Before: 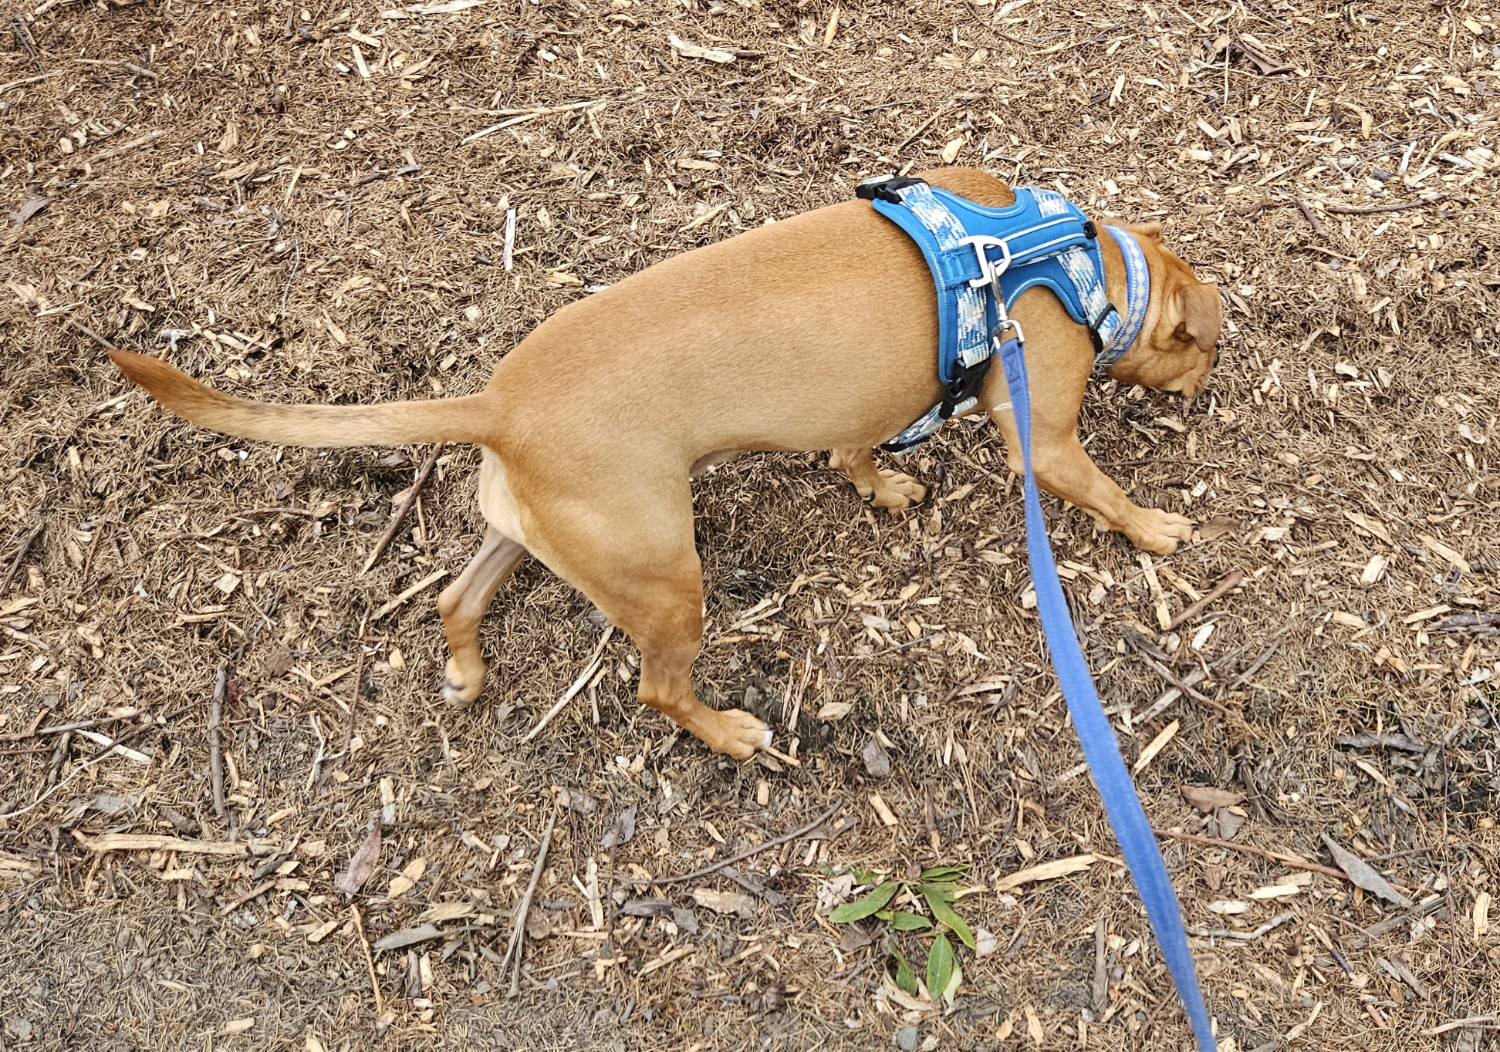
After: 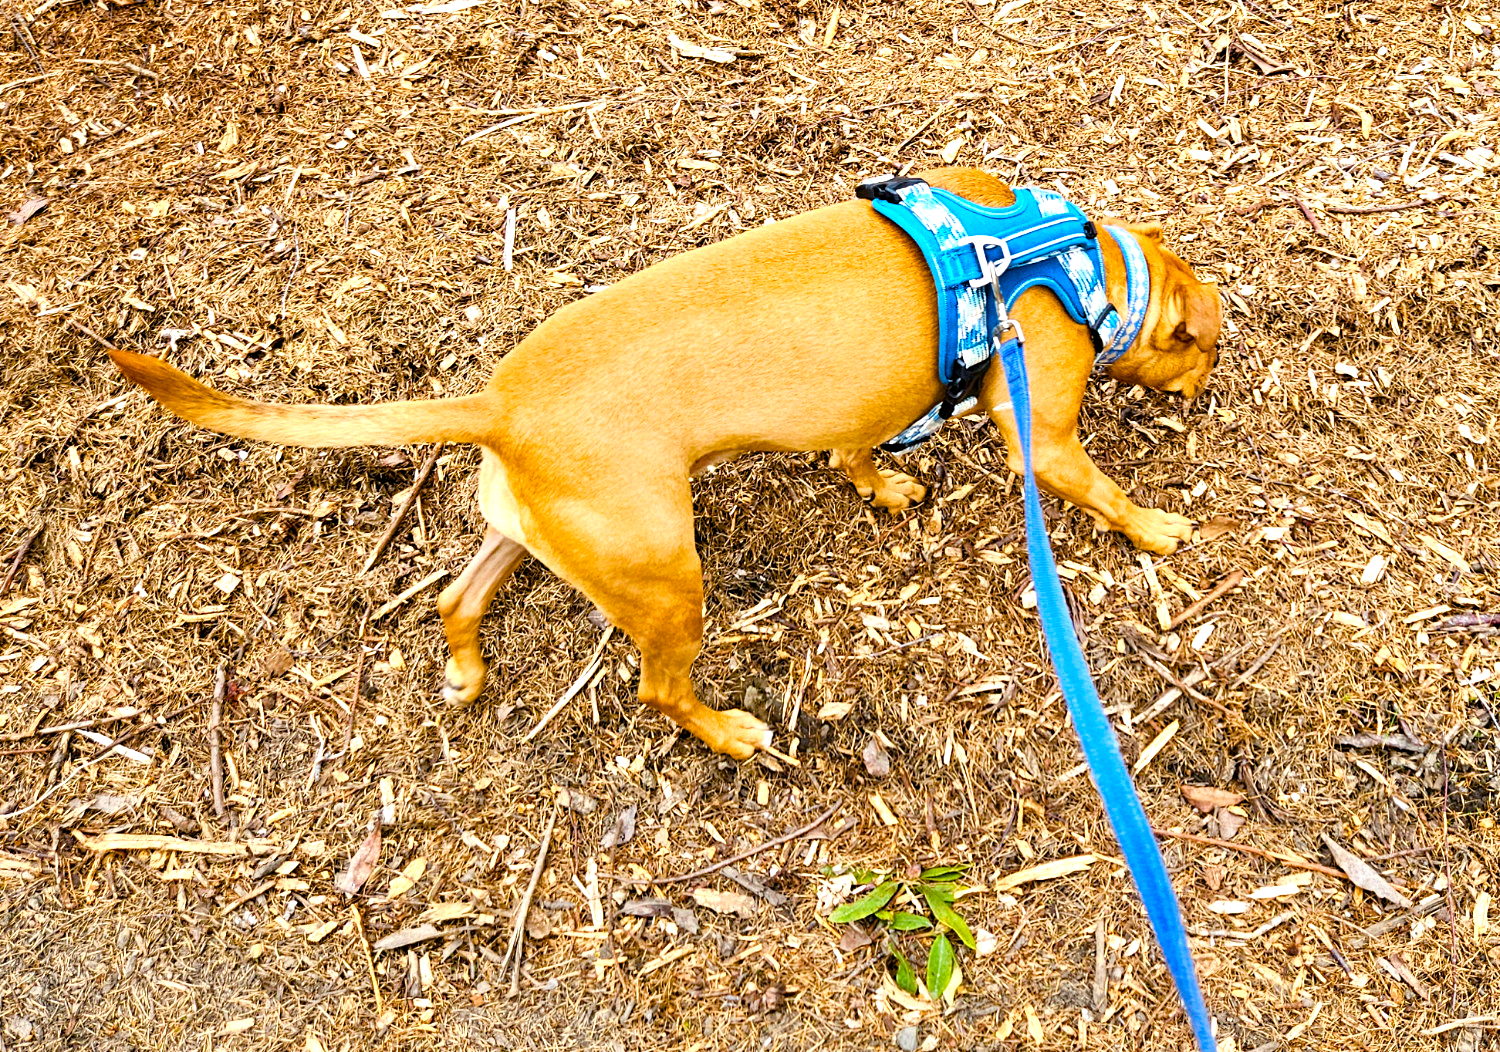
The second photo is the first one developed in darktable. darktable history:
color balance rgb: shadows lift › luminance -10.386%, global offset › luminance -0.863%, perceptual saturation grading › global saturation -0.095%, perceptual saturation grading › mid-tones 6.238%, perceptual saturation grading › shadows 71.922%, perceptual brilliance grading › global brilliance 17.42%, global vibrance 45.005%
shadows and highlights: shadows 0.039, highlights 38.2
